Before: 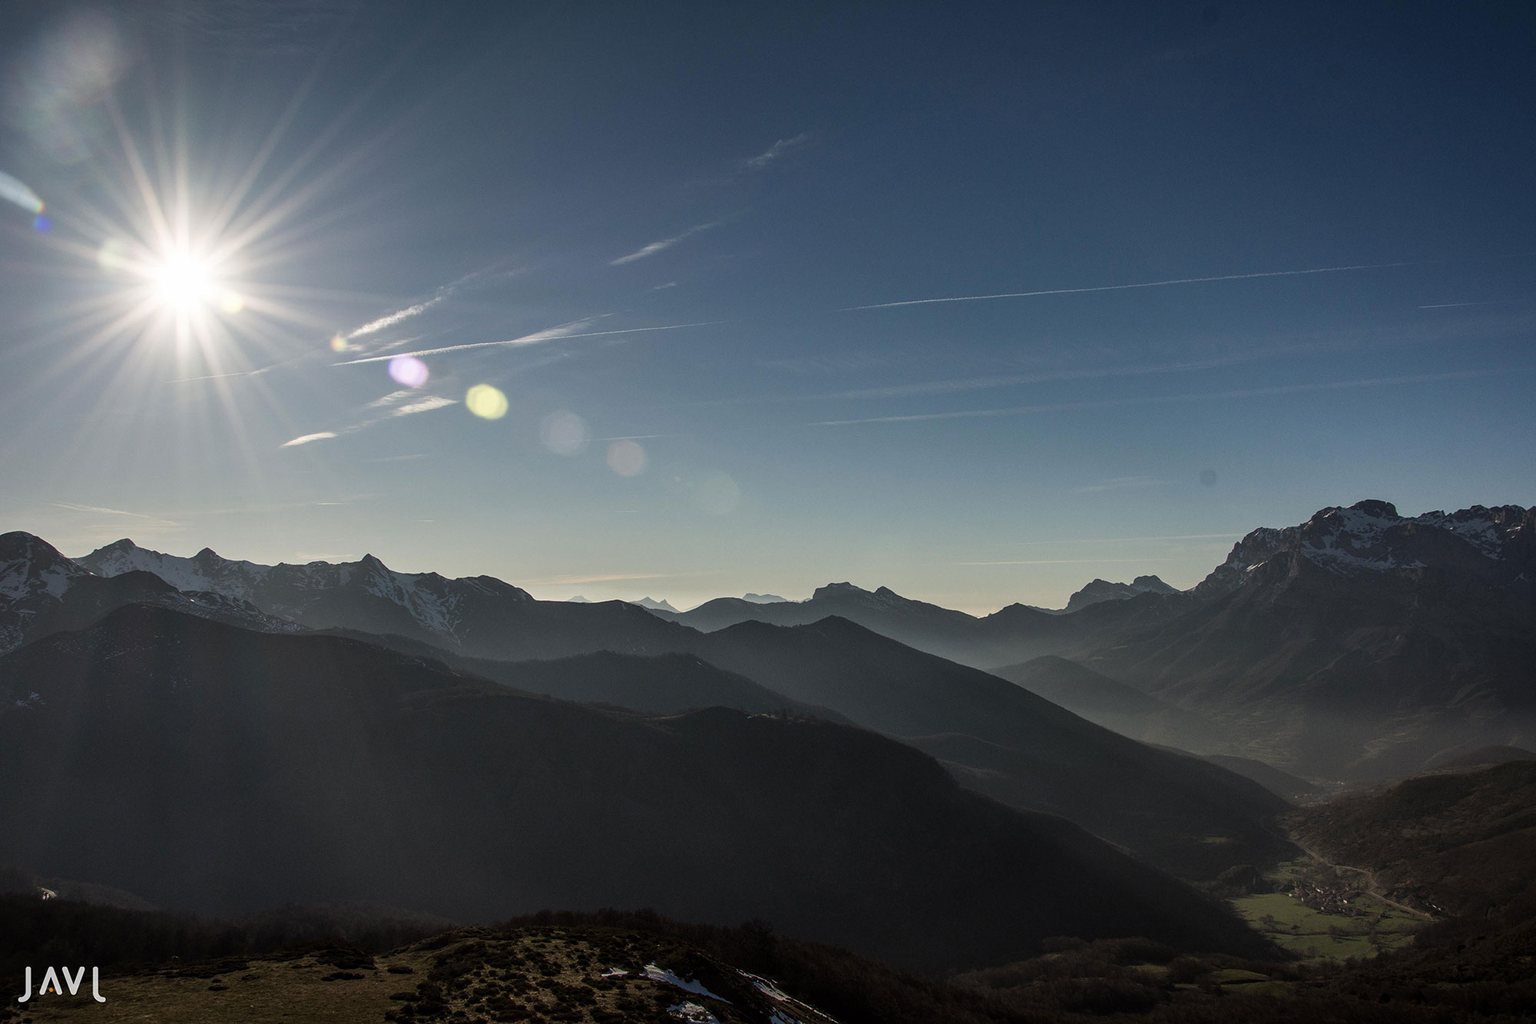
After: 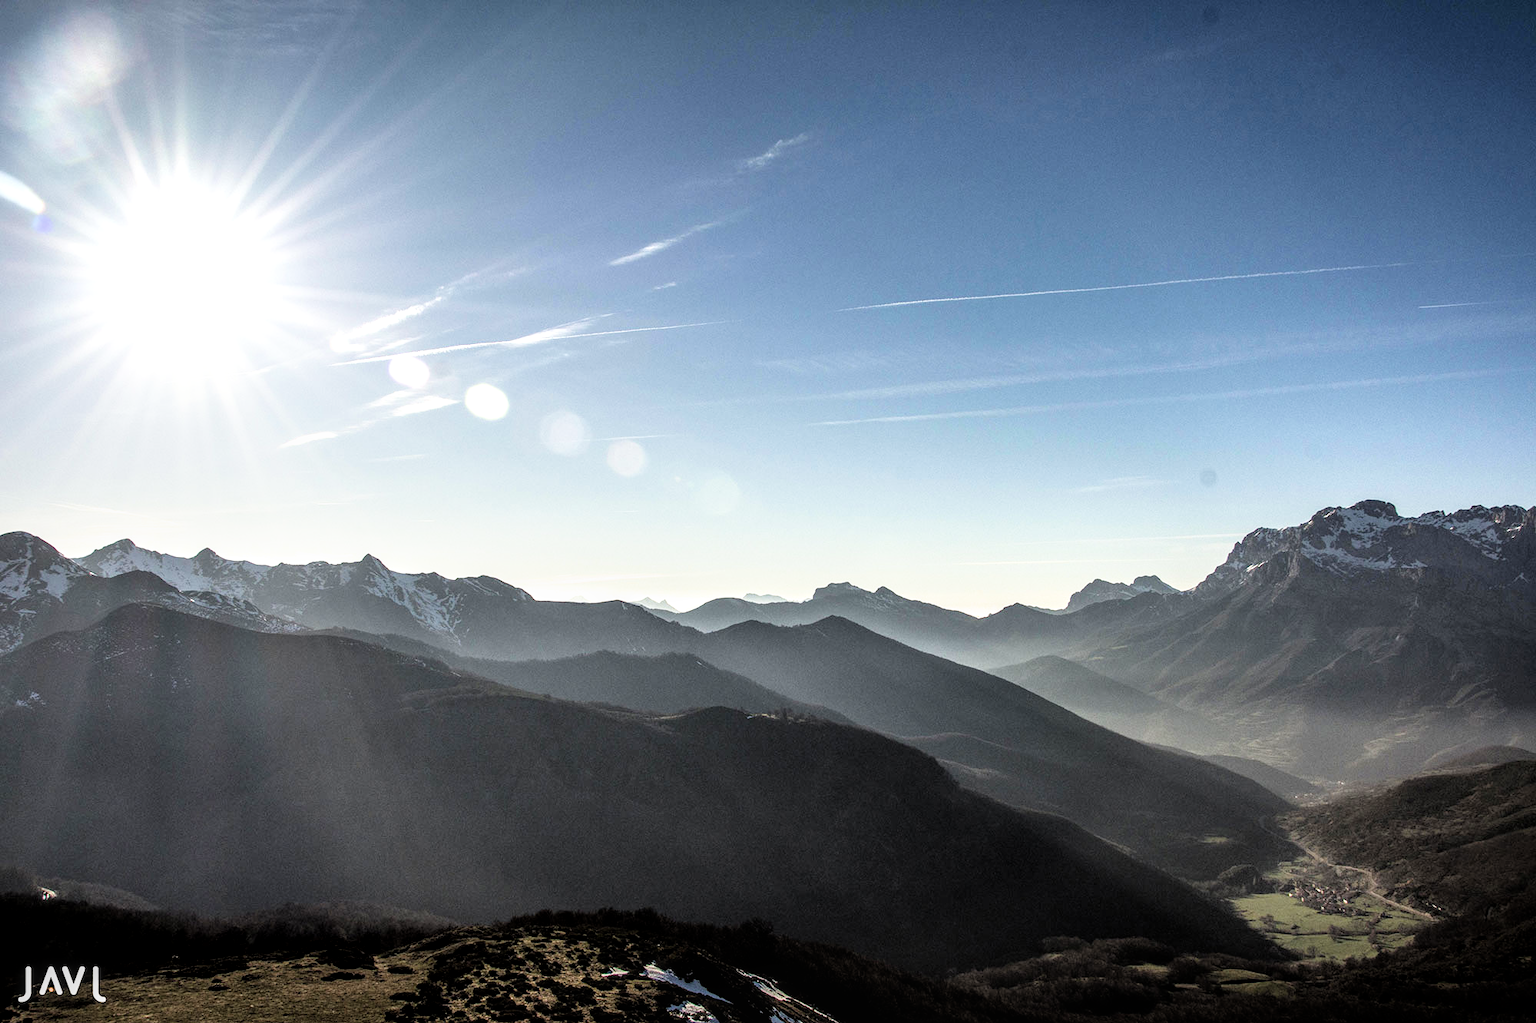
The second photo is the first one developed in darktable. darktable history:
exposure: black level correction 0, exposure 1.707 EV, compensate highlight preservation false
filmic rgb: black relative exposure -5.12 EV, white relative exposure 3.18 EV, hardness 3.44, contrast 1.186, highlights saturation mix -31.46%
local contrast: on, module defaults
